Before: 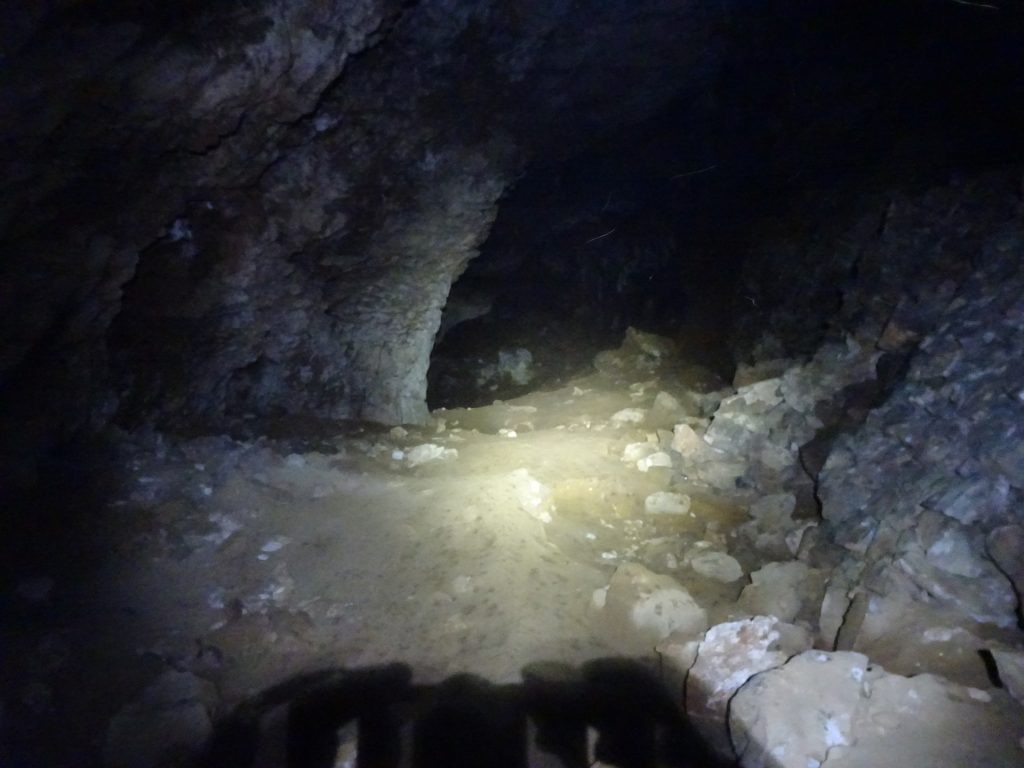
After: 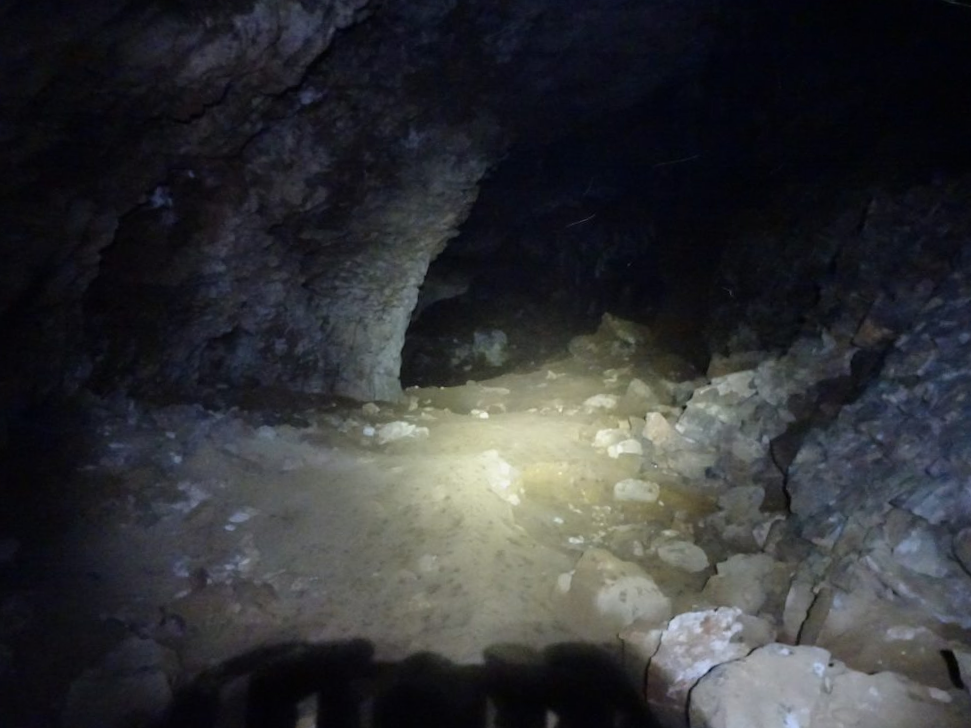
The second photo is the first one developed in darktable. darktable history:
crop and rotate: angle -2.38°
exposure: exposure -0.177 EV, compensate highlight preservation false
